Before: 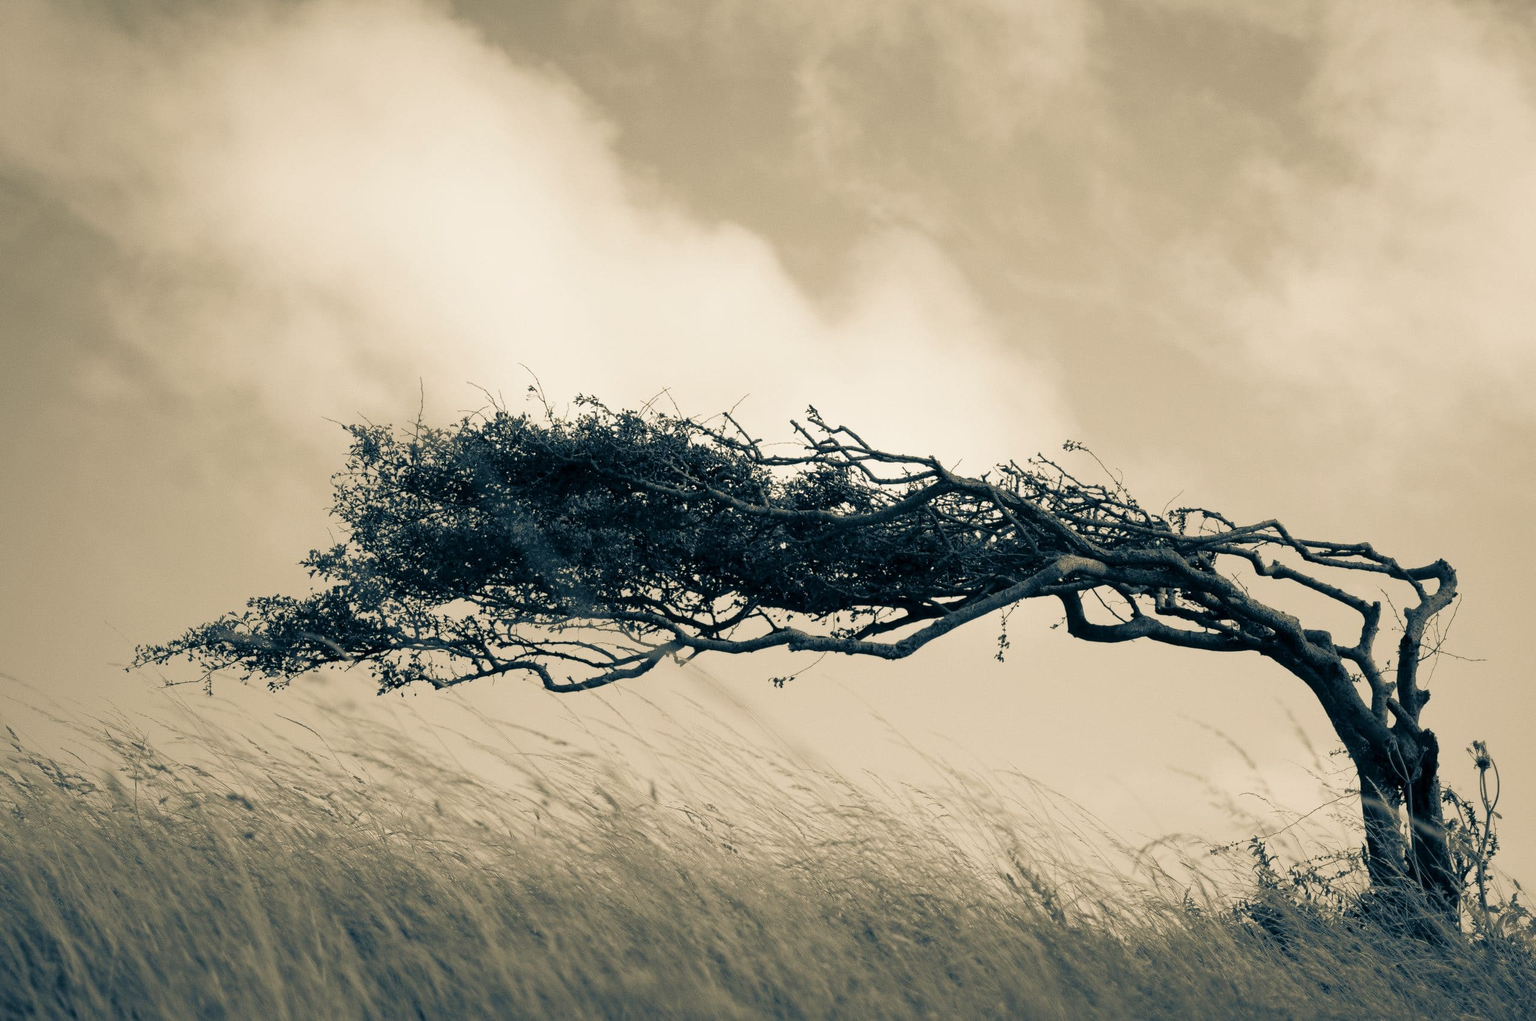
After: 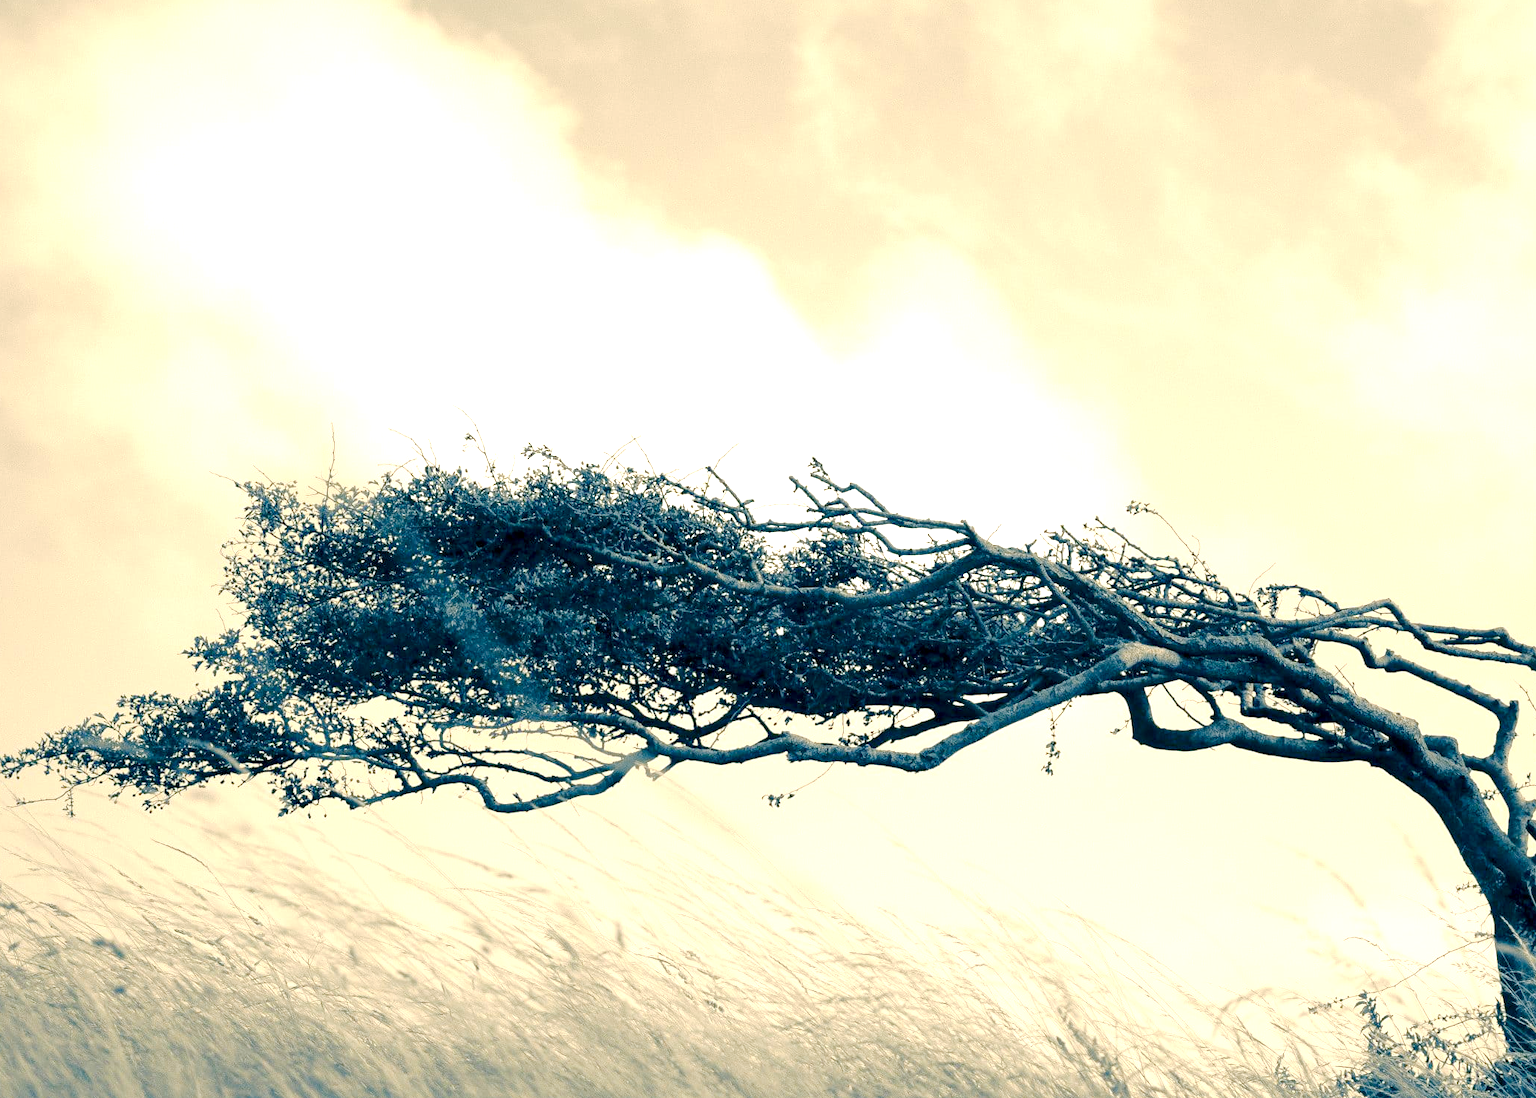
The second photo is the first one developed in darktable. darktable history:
crop: left 9.929%, top 3.475%, right 9.188%, bottom 9.529%
contrast brightness saturation: brightness -0.02, saturation 0.35
exposure: black level correction 0.001, exposure 1 EV, compensate highlight preservation false
base curve: curves: ch0 [(0, 0) (0.158, 0.273) (0.879, 0.895) (1, 1)], preserve colors none
